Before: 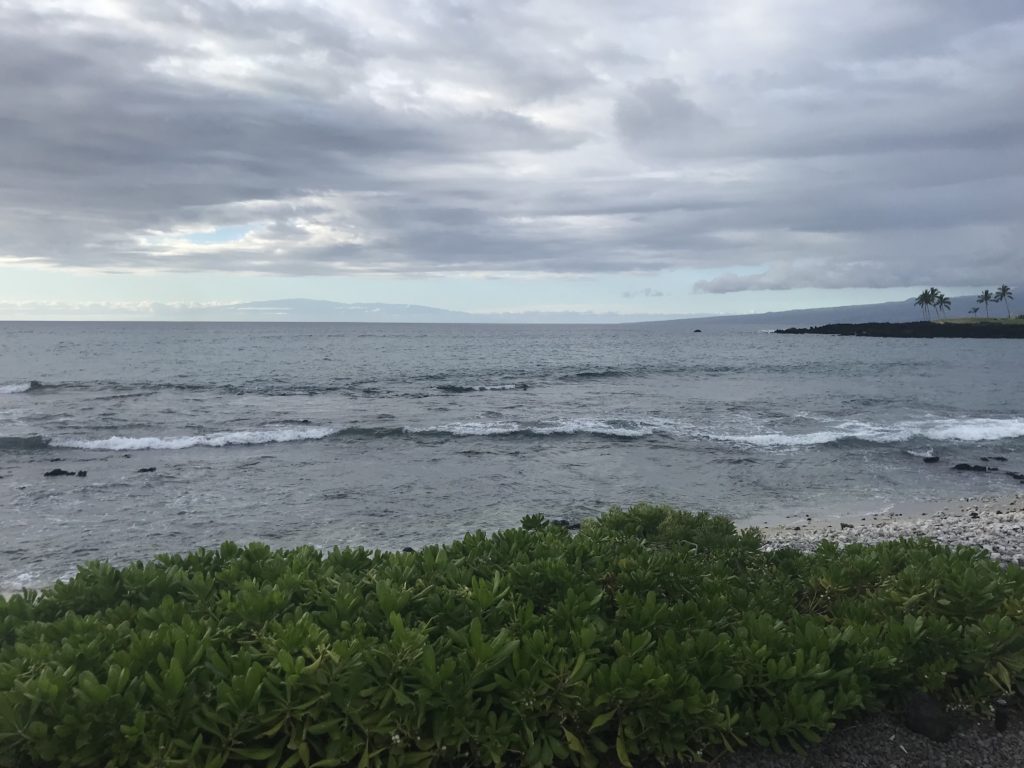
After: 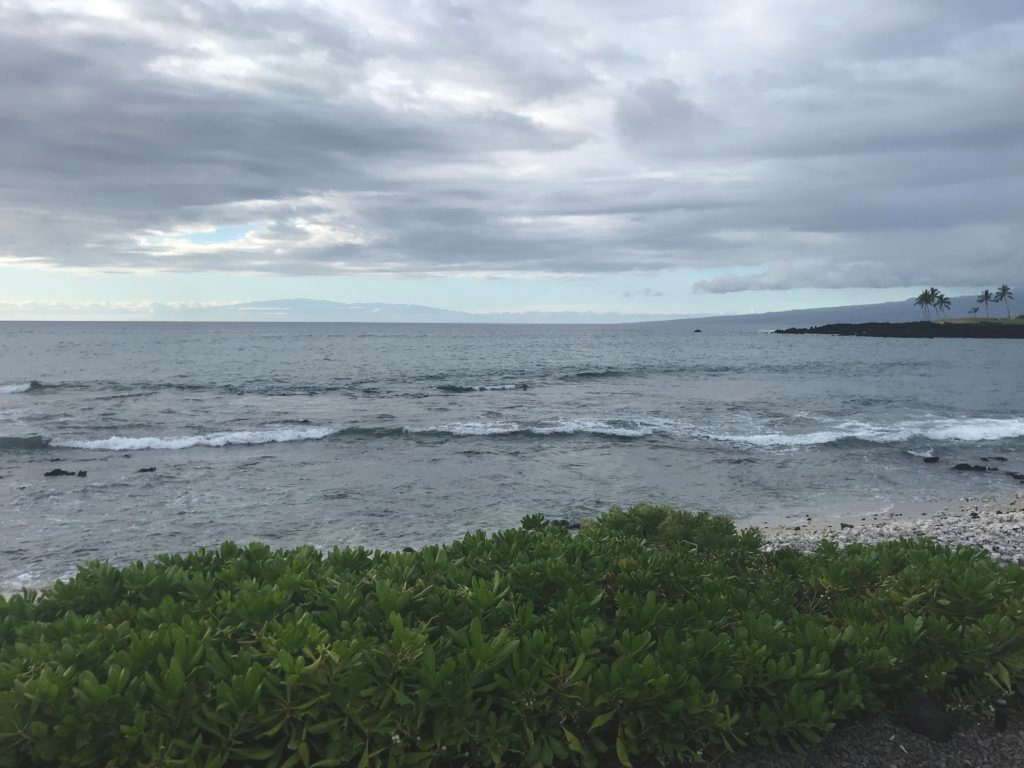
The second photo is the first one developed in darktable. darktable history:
exposure: black level correction -0.007, exposure 0.066 EV, compensate exposure bias true, compensate highlight preservation false
